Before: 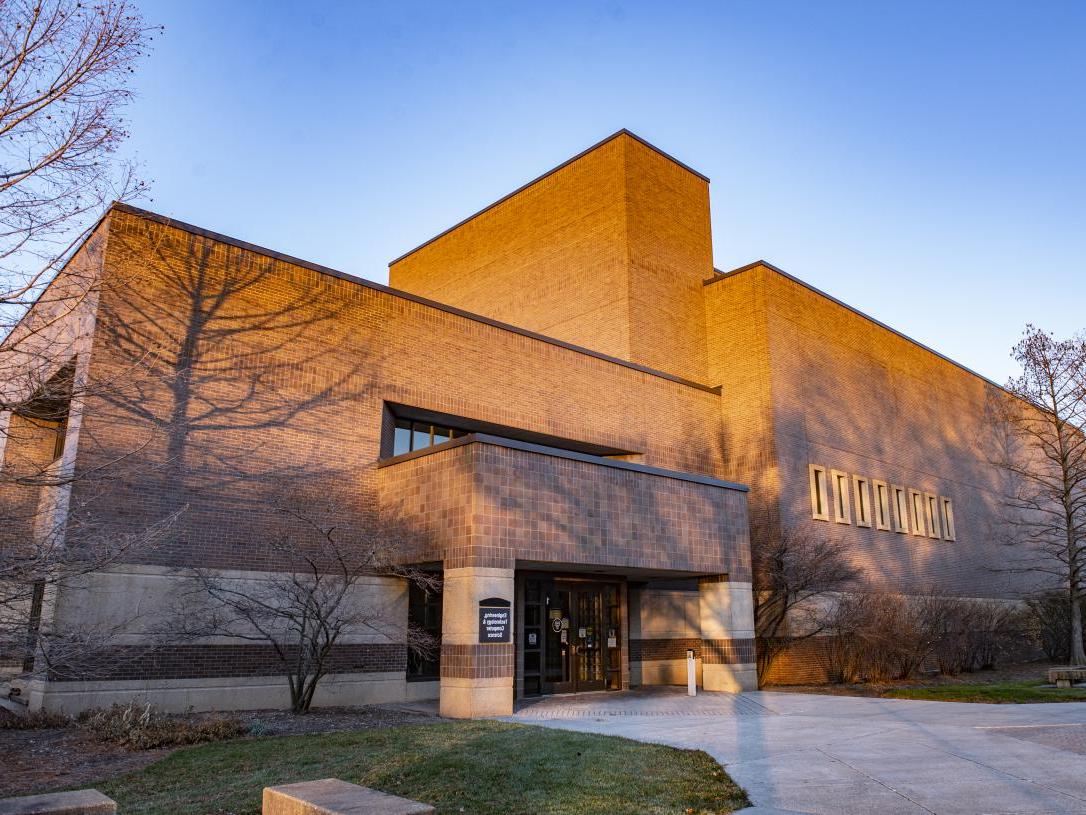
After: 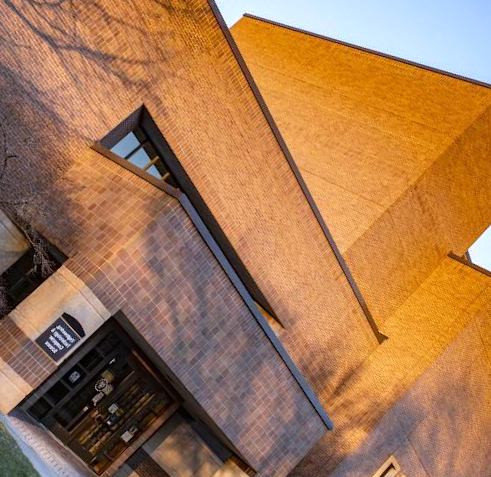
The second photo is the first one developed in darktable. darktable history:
crop and rotate: angle -46.16°, top 16.128%, right 0.865%, bottom 11.6%
exposure: exposure 0.201 EV, compensate highlight preservation false
